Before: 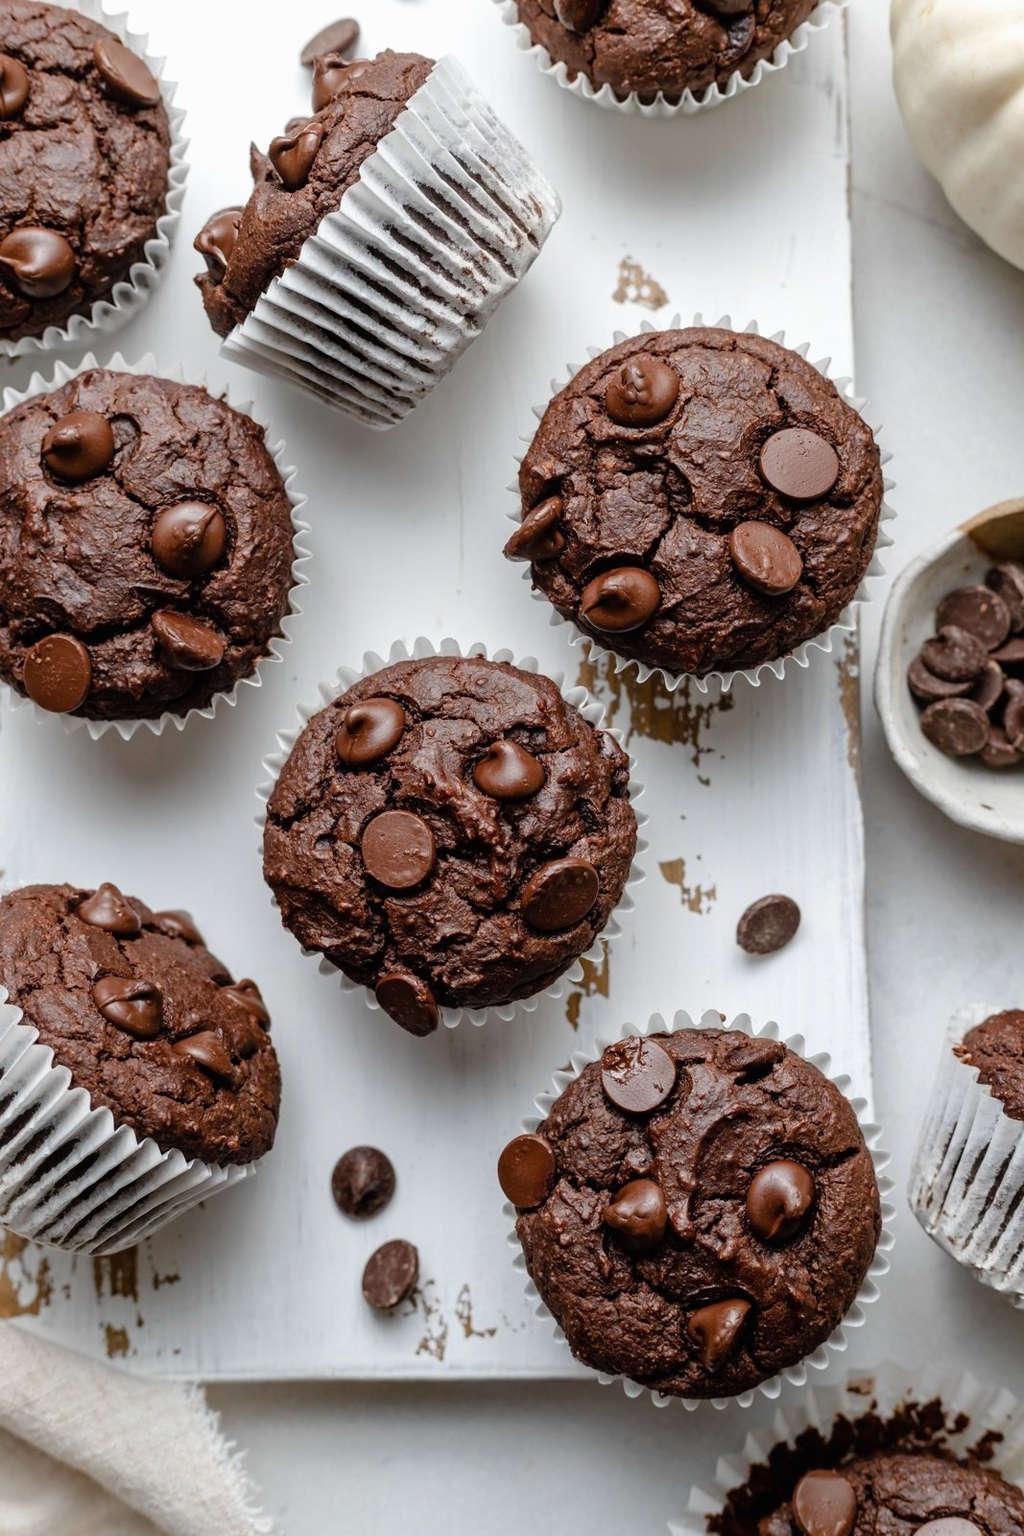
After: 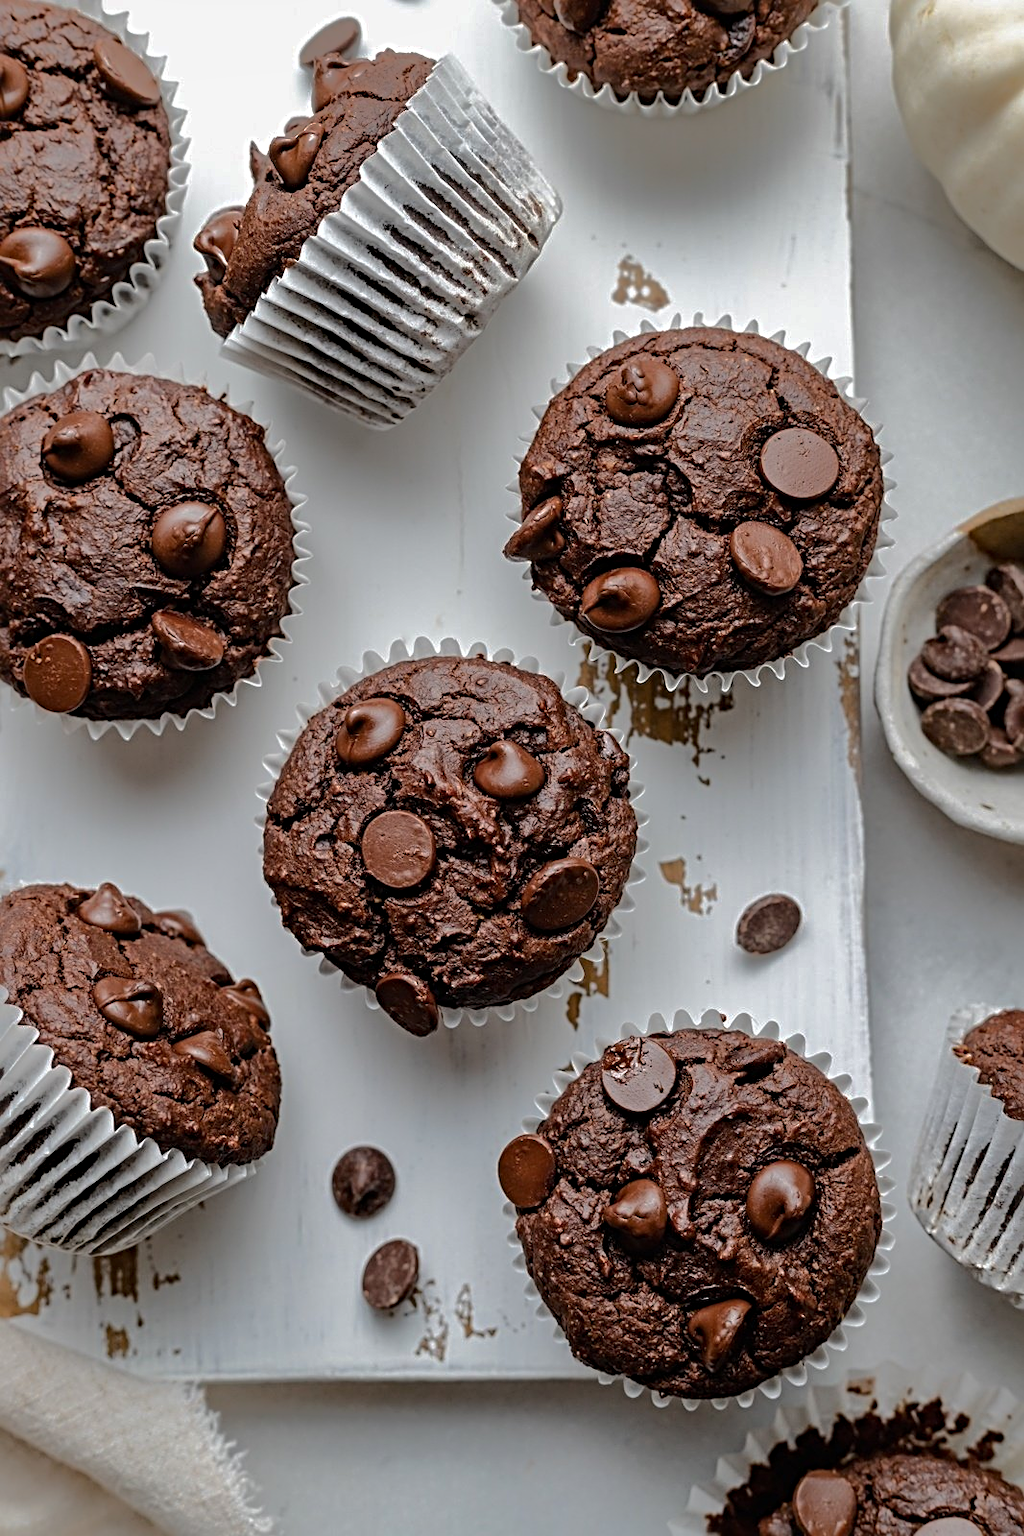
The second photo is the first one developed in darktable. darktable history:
shadows and highlights: shadows -18.61, highlights -73.42
sharpen: radius 3.998
